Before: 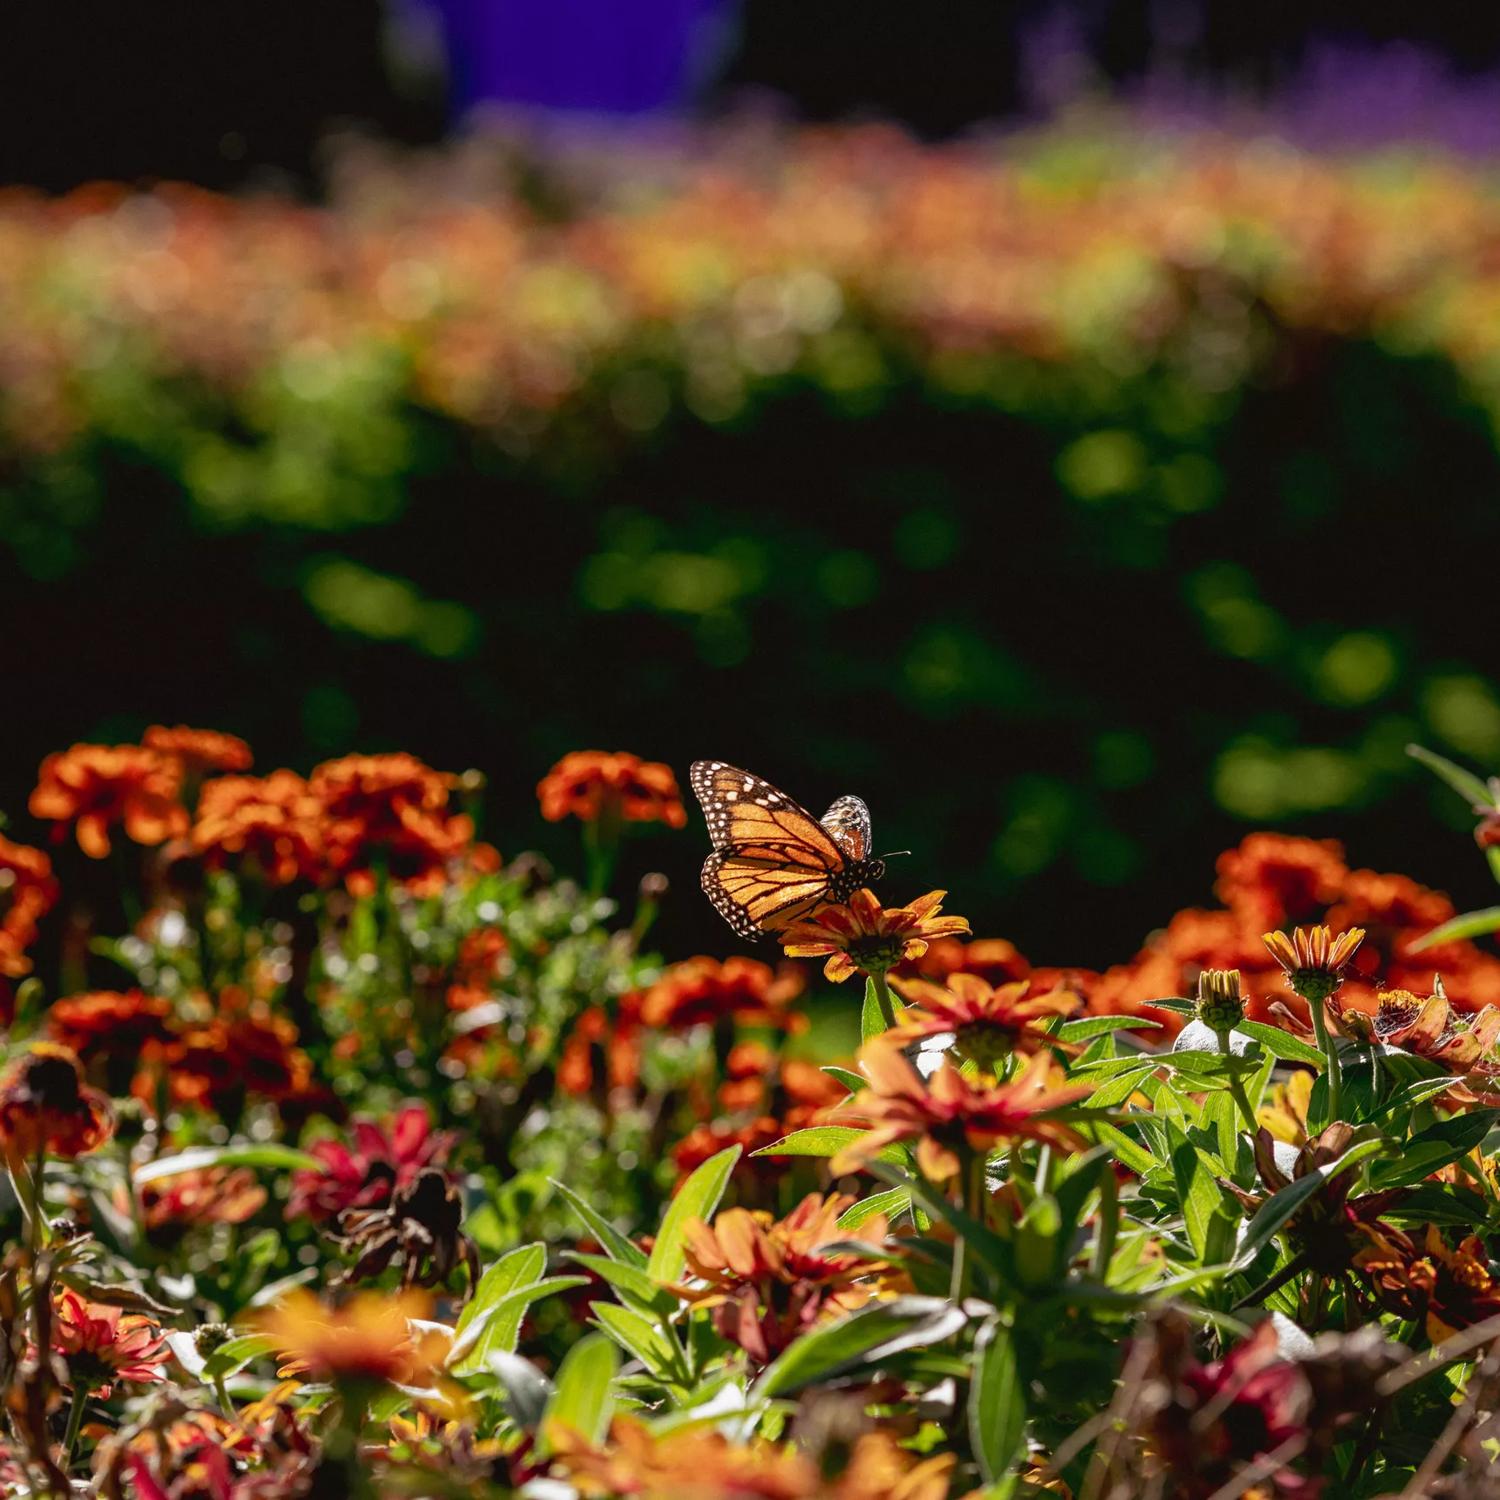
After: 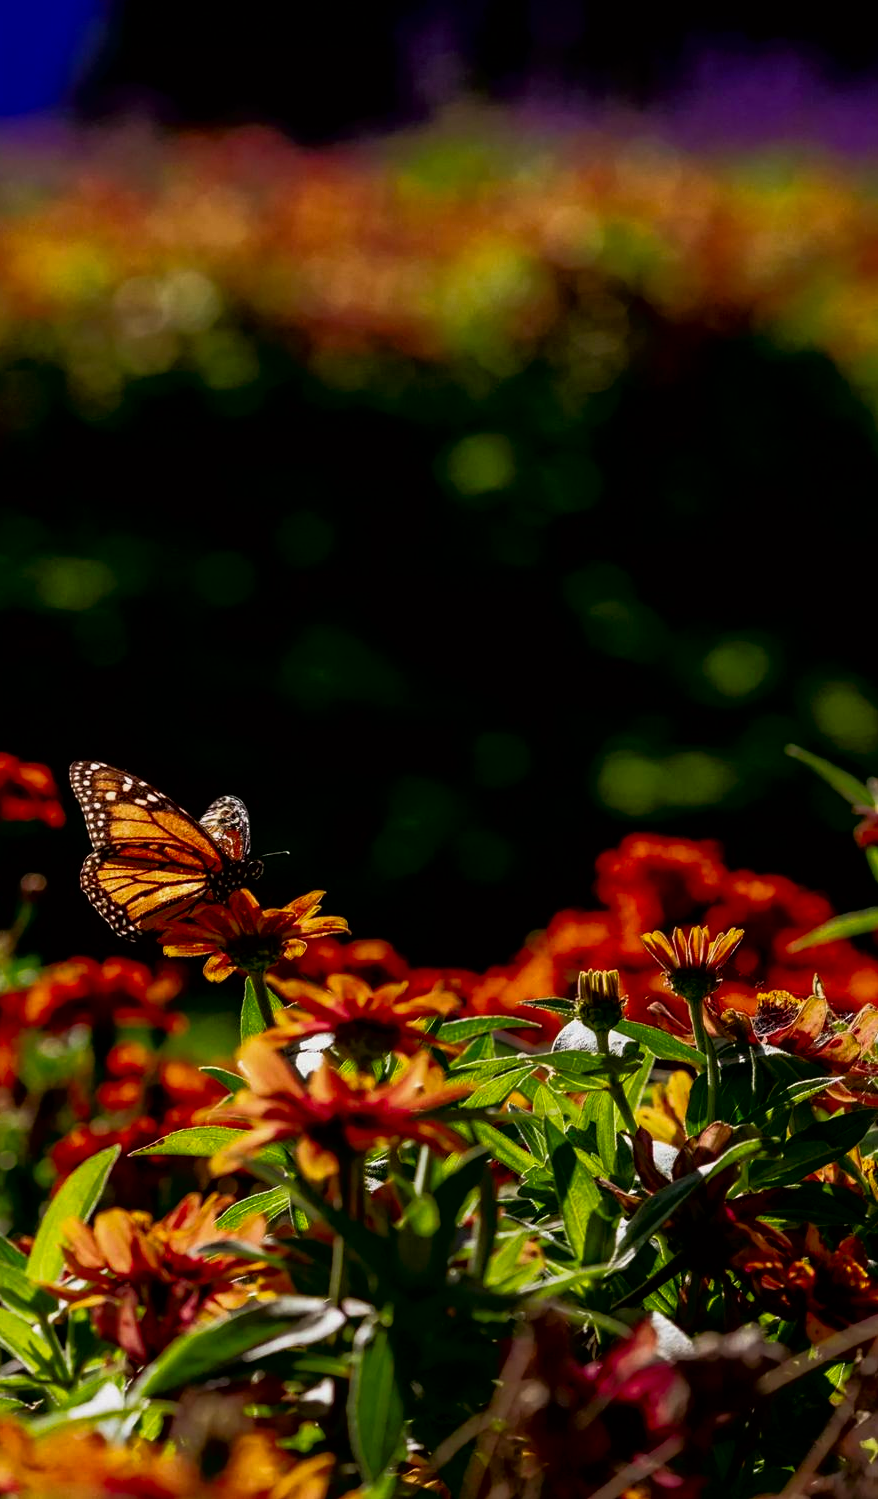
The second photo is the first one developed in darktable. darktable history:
crop: left 41.433%
tone equalizer: -8 EV -1.87 EV, -7 EV -1.18 EV, -6 EV -1.59 EV, edges refinement/feathering 500, mask exposure compensation -1.57 EV, preserve details no
contrast brightness saturation: brightness -0.247, saturation 0.204
